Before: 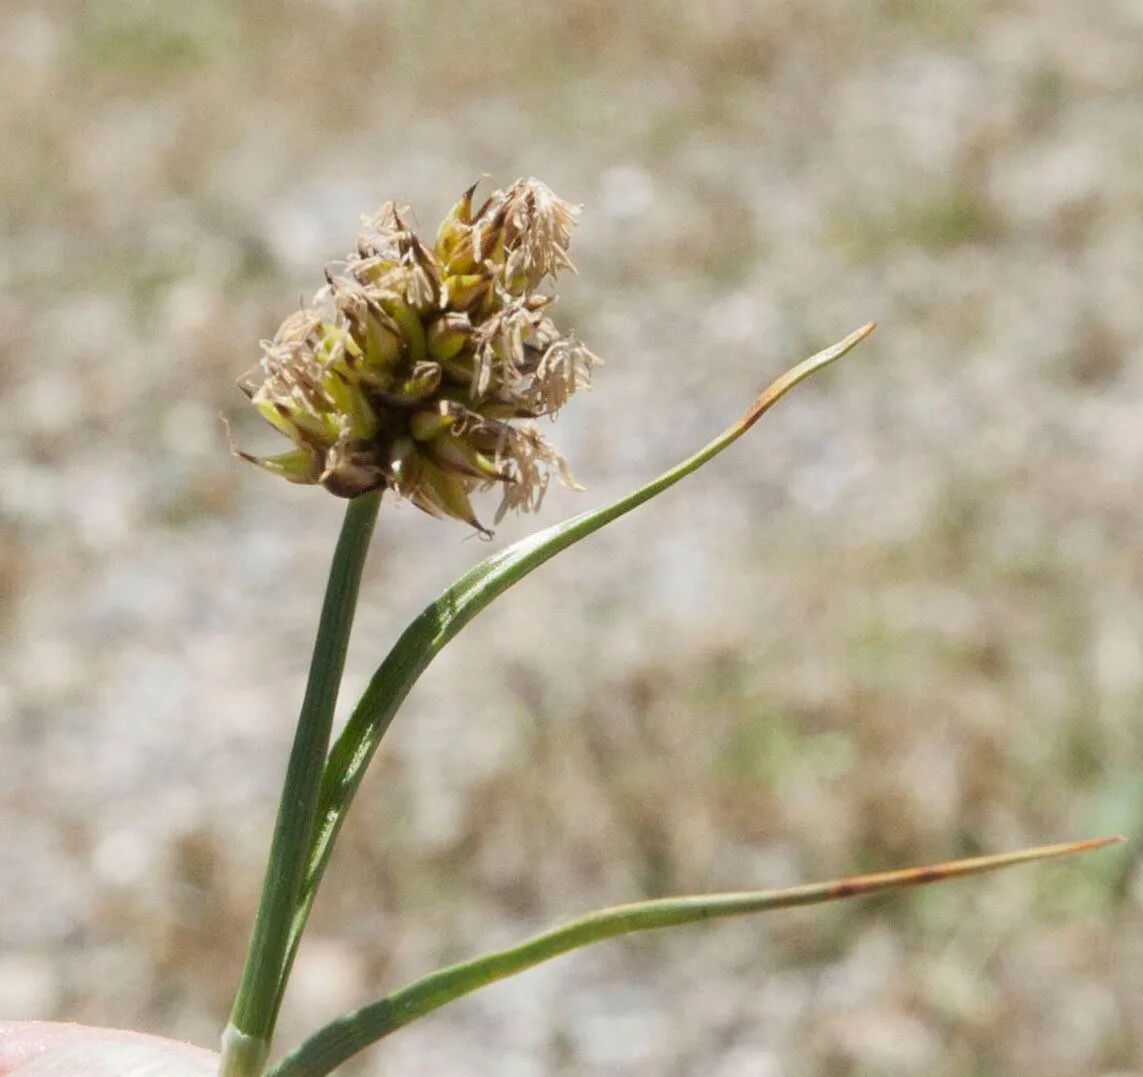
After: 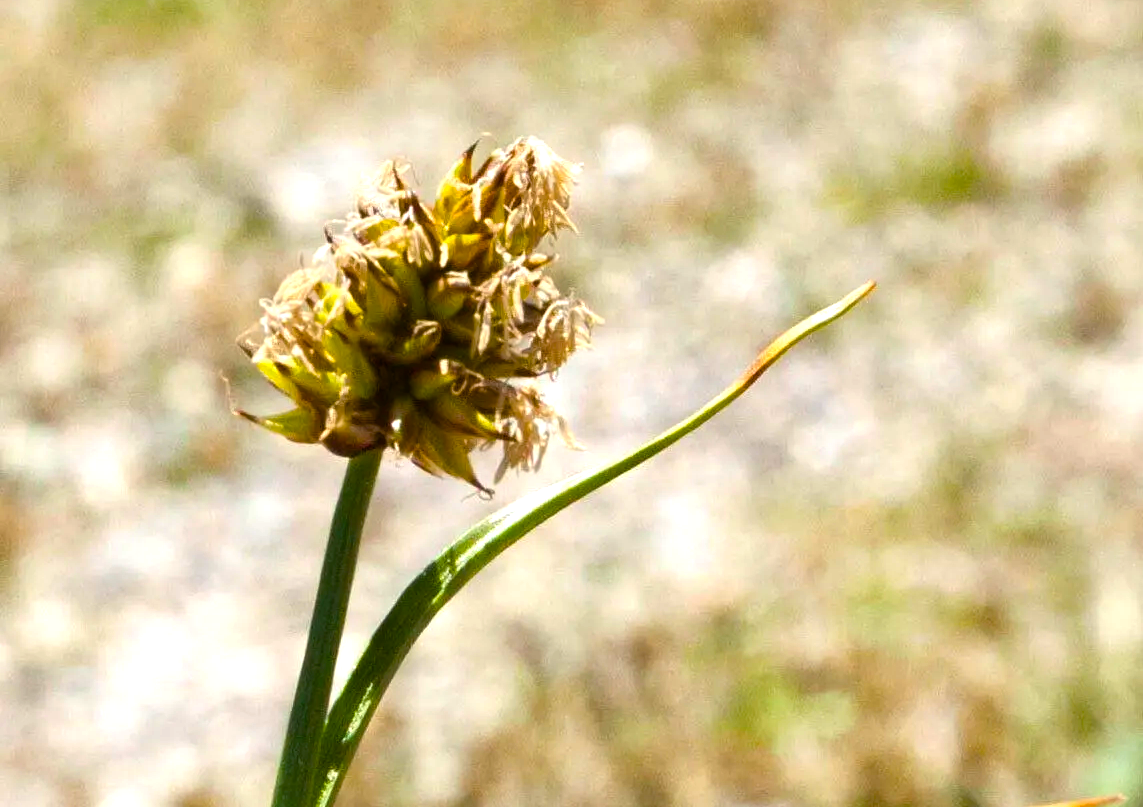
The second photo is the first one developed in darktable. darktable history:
crop: top 3.857%, bottom 21.132%
color balance rgb: linear chroma grading › global chroma 9%, perceptual saturation grading › global saturation 36%, perceptual saturation grading › shadows 35%, perceptual brilliance grading › global brilliance 21.21%, perceptual brilliance grading › shadows -35%, global vibrance 21.21%
